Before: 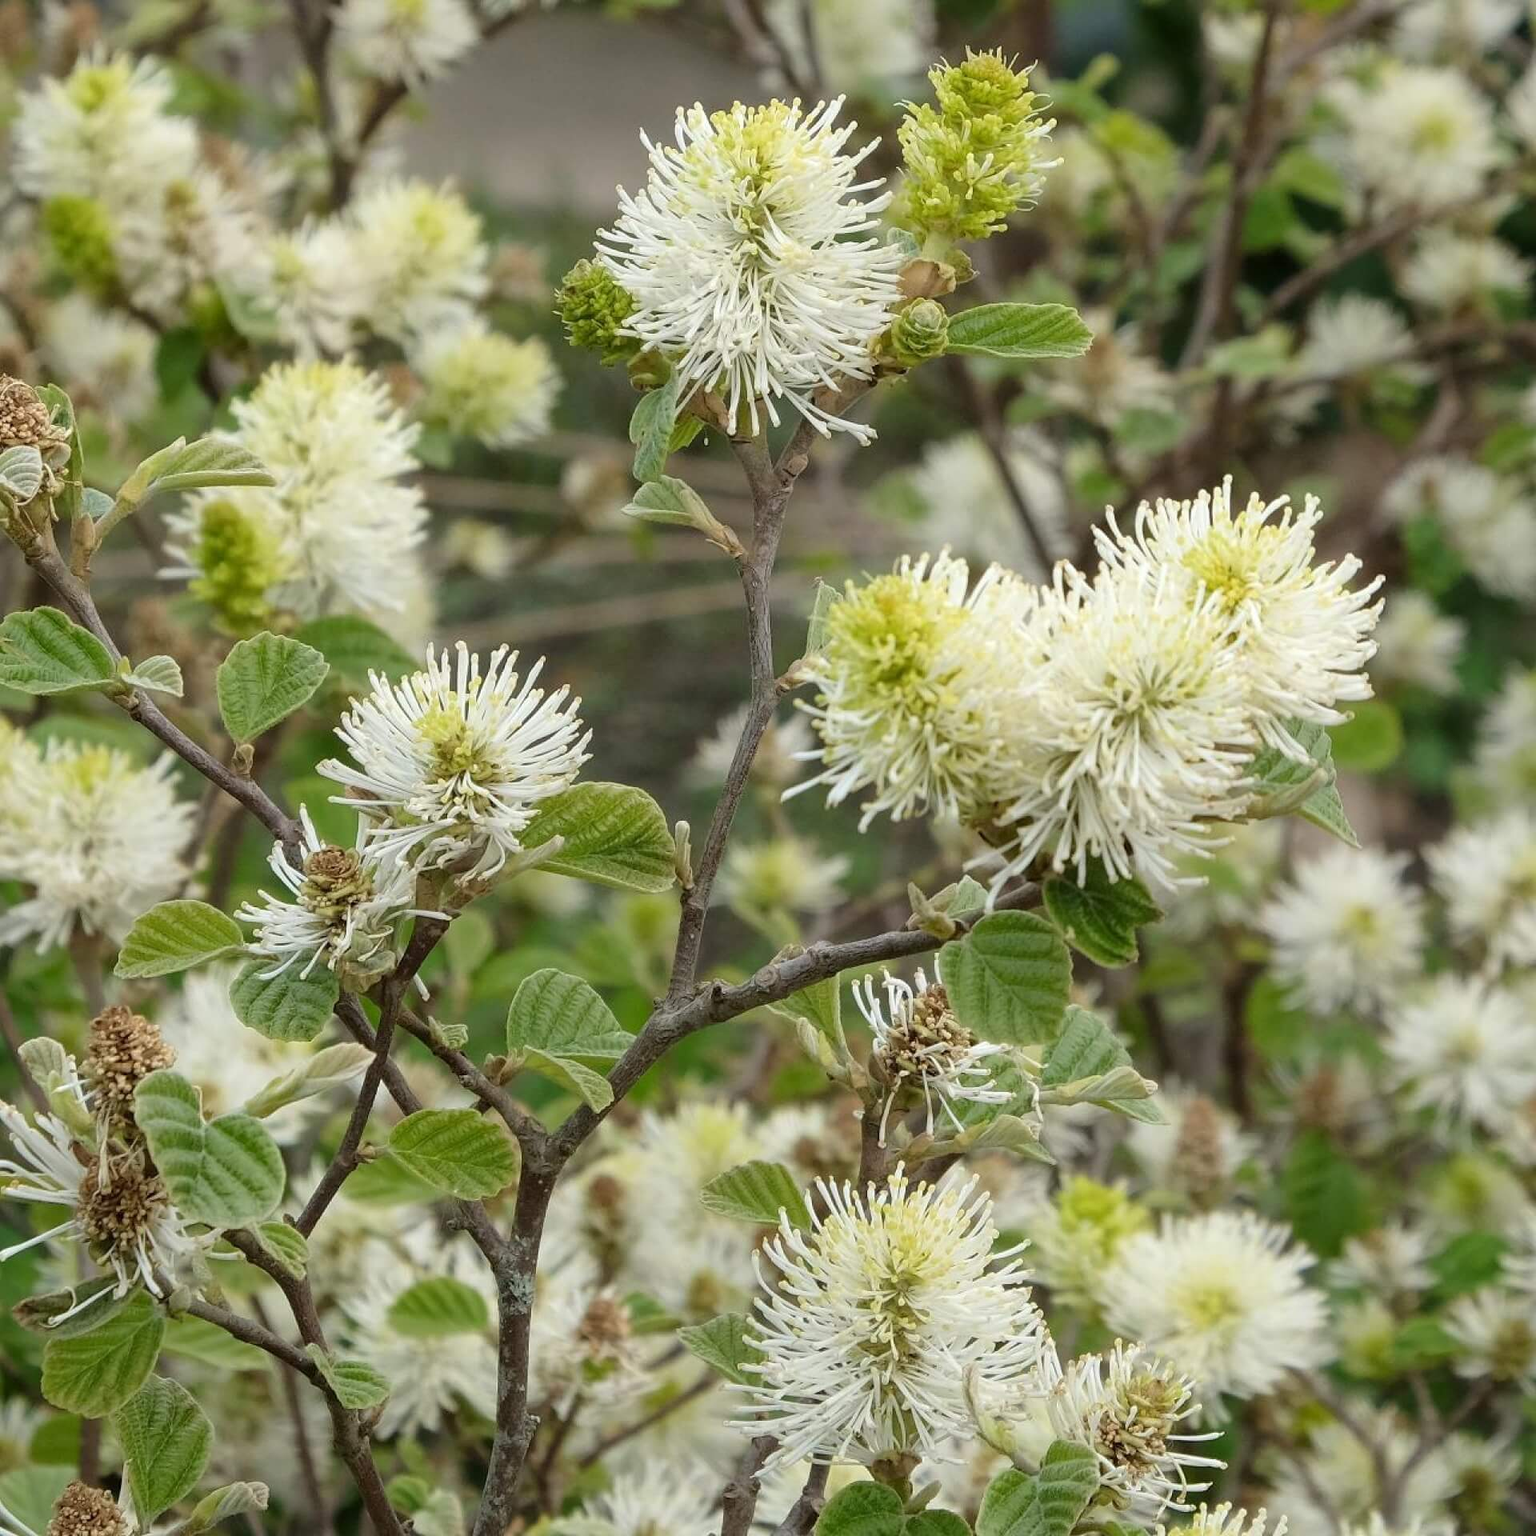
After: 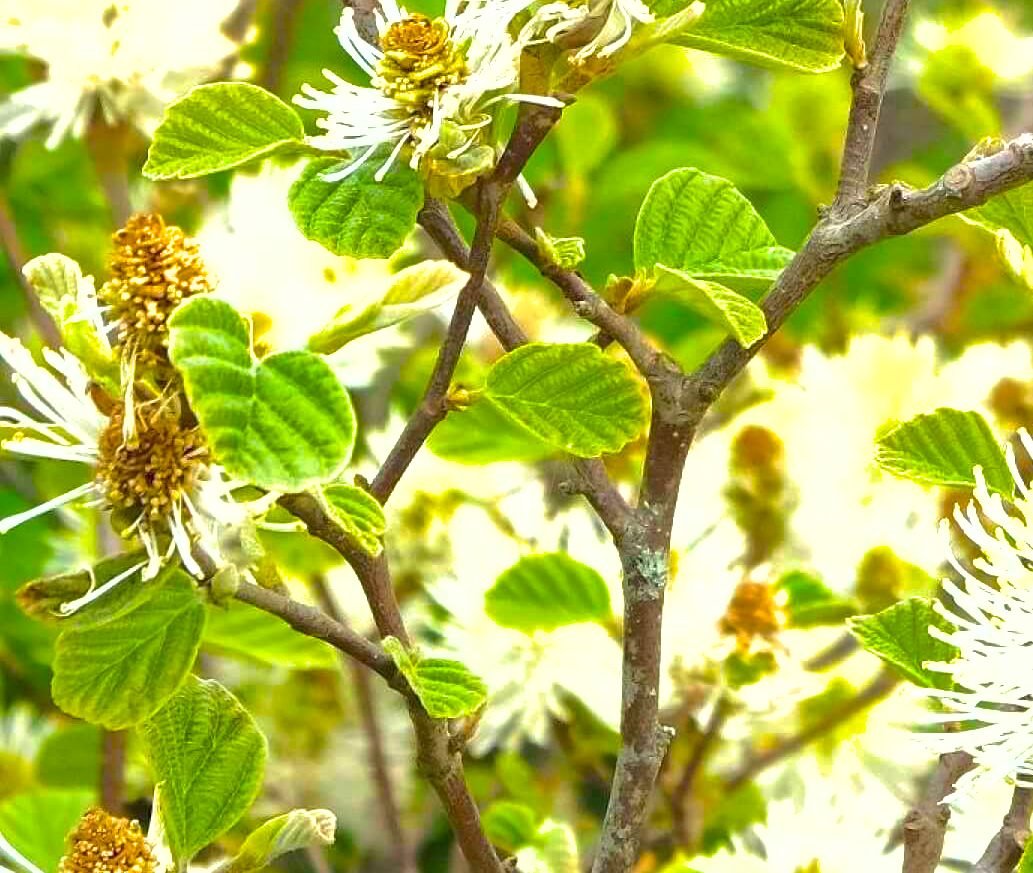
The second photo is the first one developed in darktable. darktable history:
crop and rotate: top 54.368%, right 46.171%, bottom 0.15%
color balance rgb: linear chroma grading › shadows -29.29%, linear chroma grading › global chroma 35.359%, perceptual saturation grading › global saturation 38.843%
shadows and highlights: on, module defaults
exposure: black level correction 0, exposure 1.441 EV, compensate exposure bias true, compensate highlight preservation false
